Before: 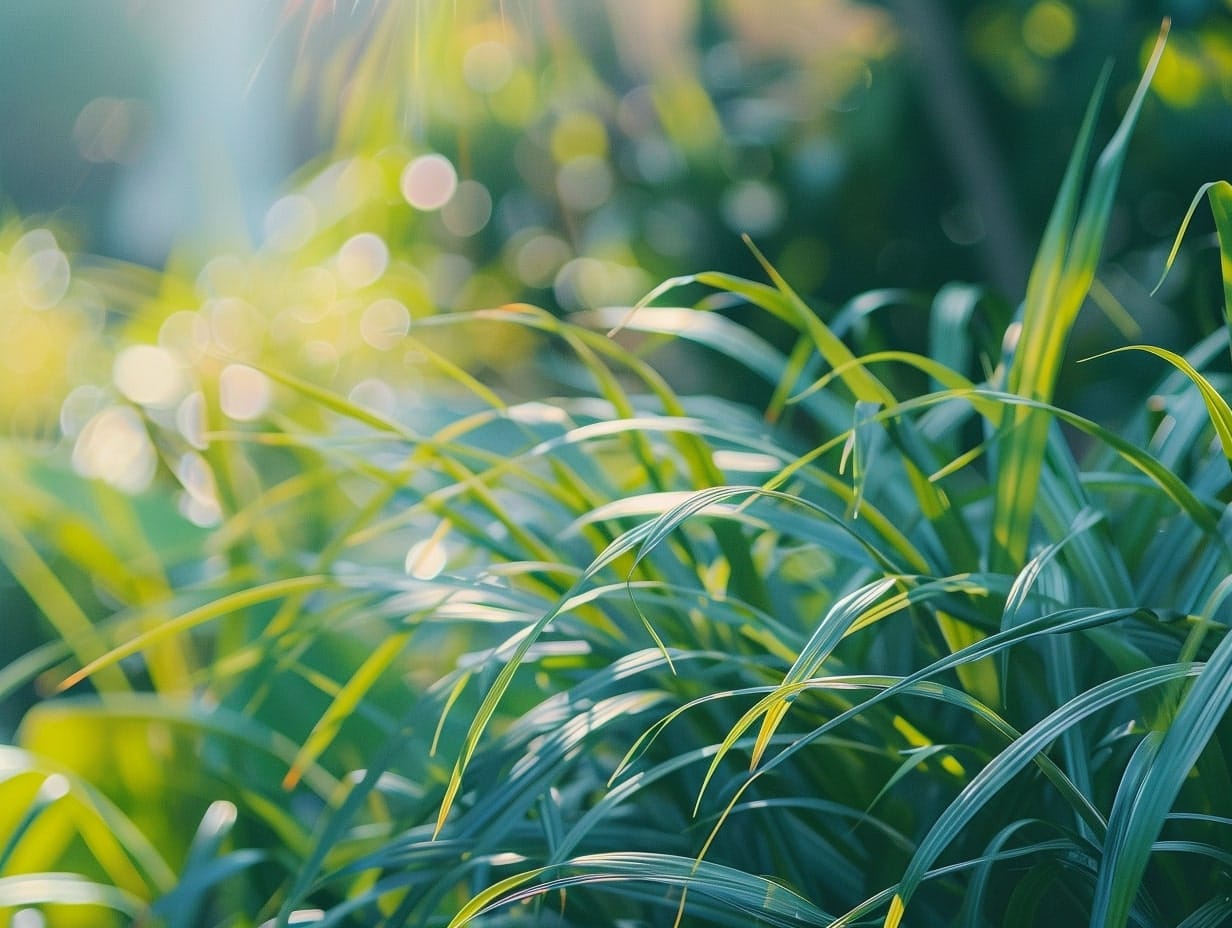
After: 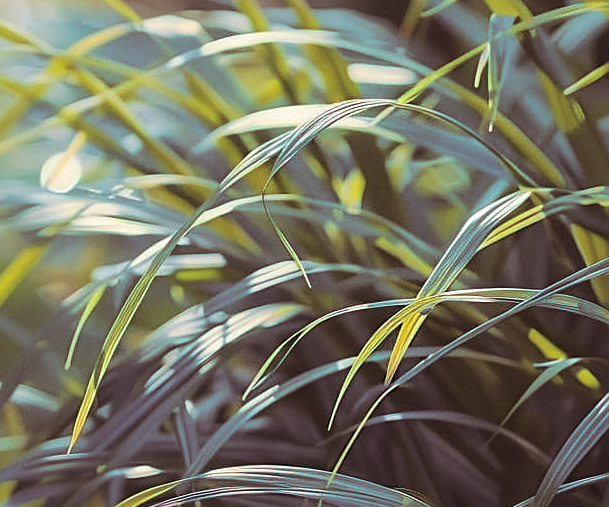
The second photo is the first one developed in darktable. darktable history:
split-toning: on, module defaults
local contrast: mode bilateral grid, contrast 20, coarseness 50, detail 130%, midtone range 0.2
crop: left 29.672%, top 41.786%, right 20.851%, bottom 3.487%
sharpen: on, module defaults
